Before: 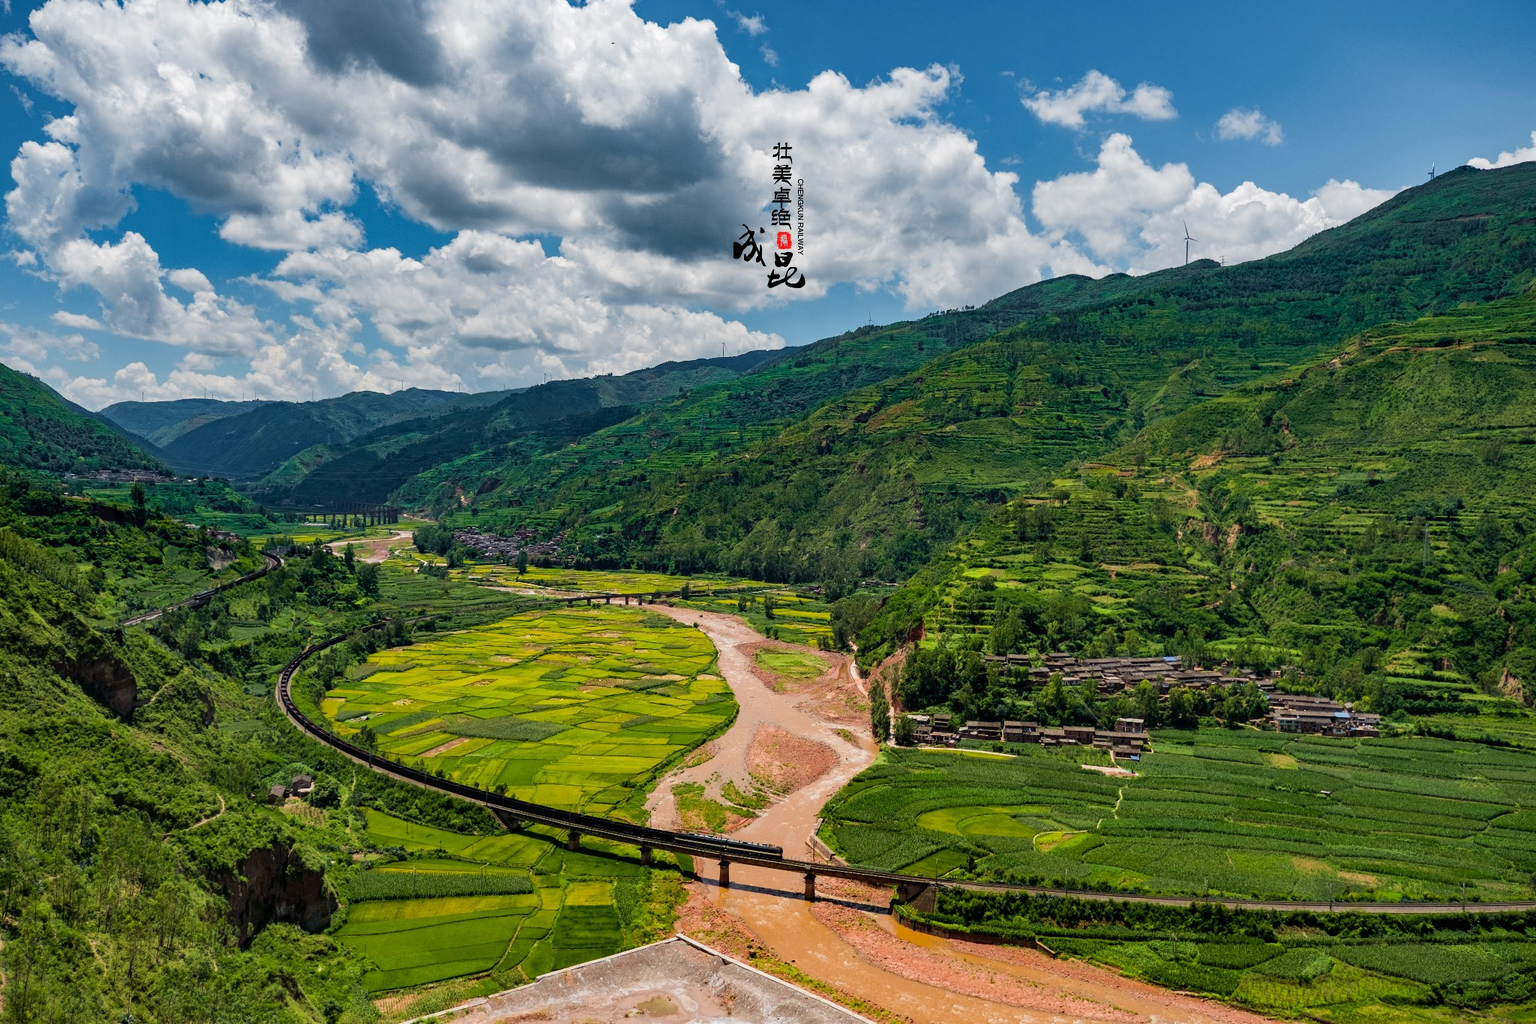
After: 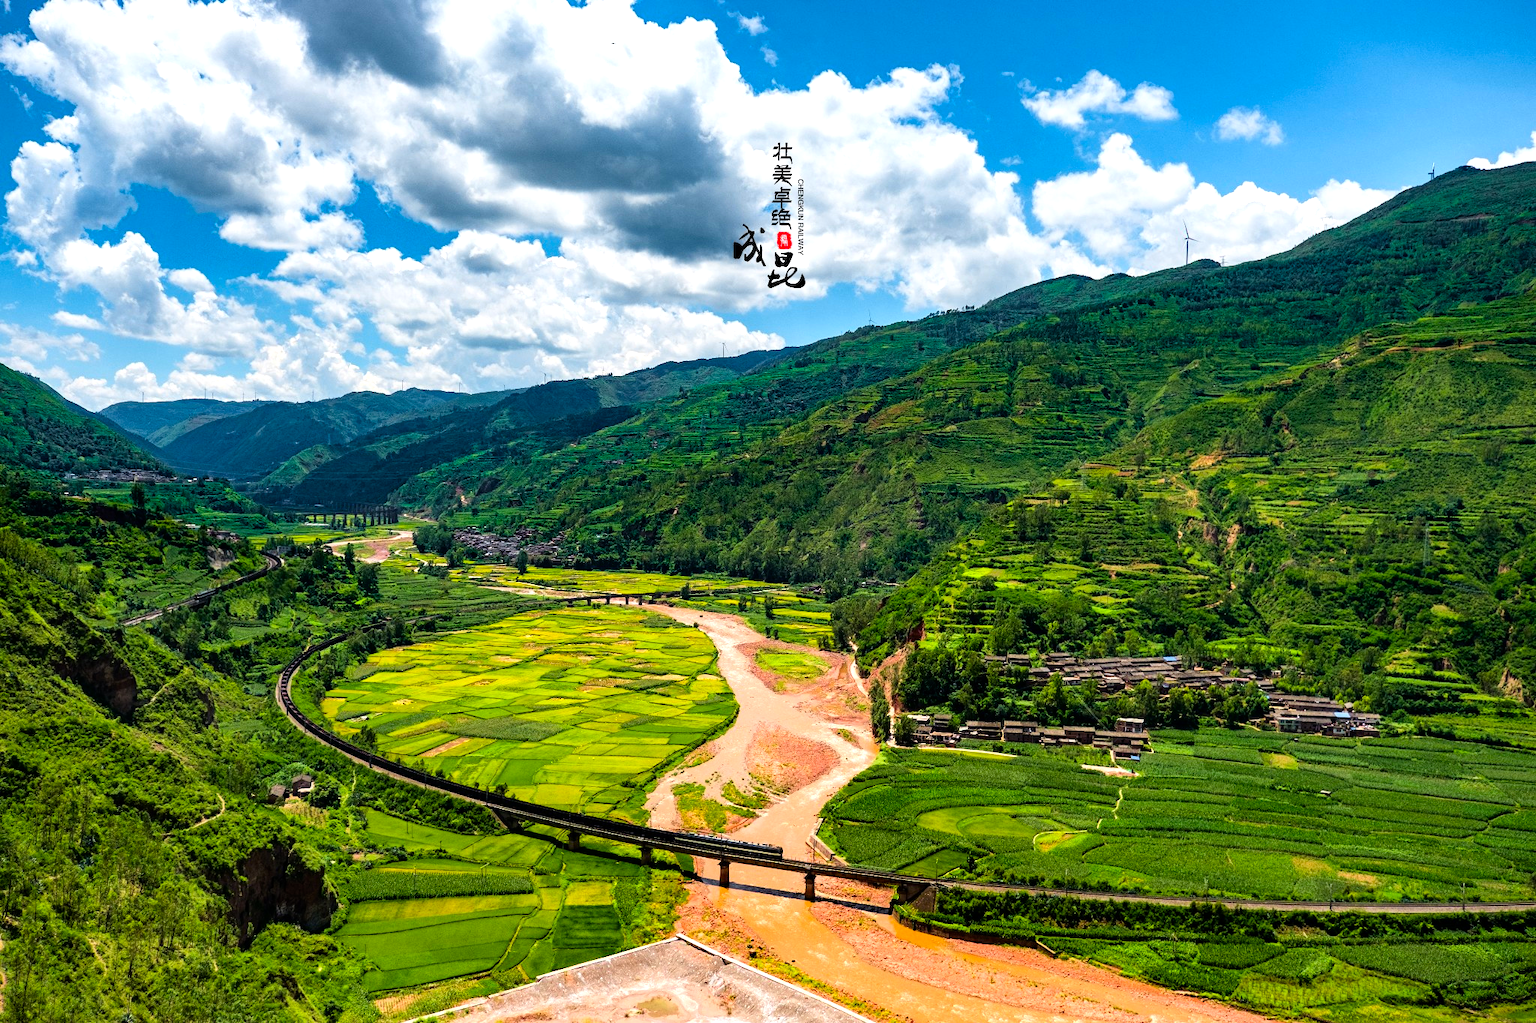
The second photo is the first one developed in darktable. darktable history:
tone equalizer: -8 EV -0.722 EV, -7 EV -0.683 EV, -6 EV -0.589 EV, -5 EV -0.423 EV, -3 EV 0.39 EV, -2 EV 0.6 EV, -1 EV 0.69 EV, +0 EV 0.757 EV
contrast brightness saturation: contrast 0.091, saturation 0.274
